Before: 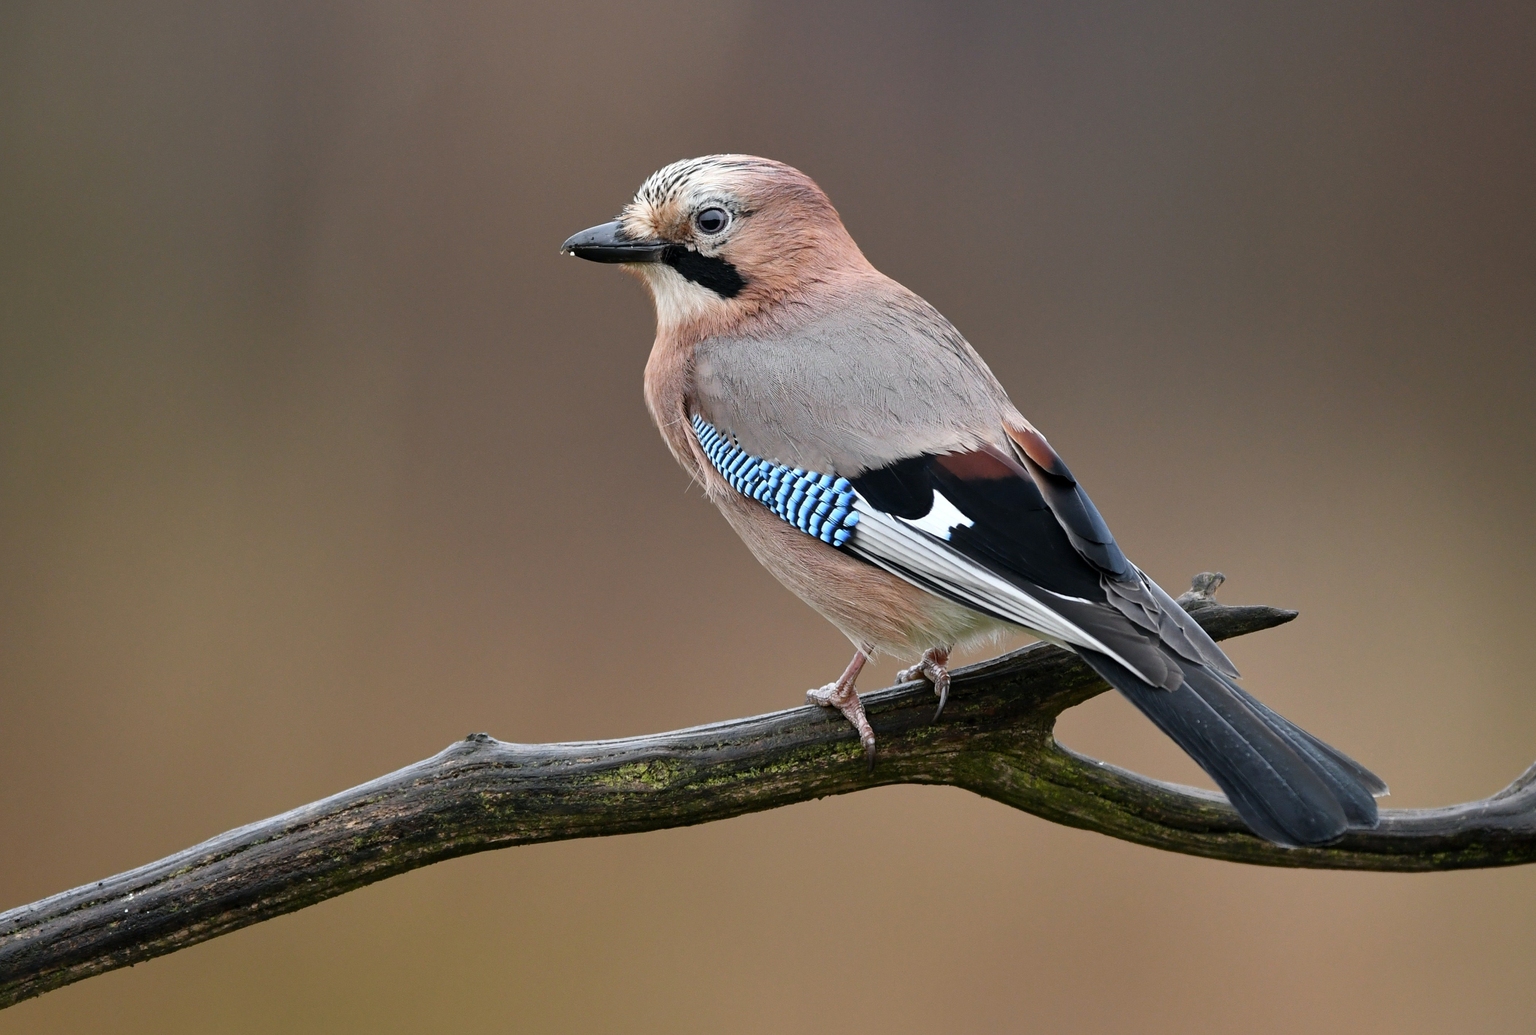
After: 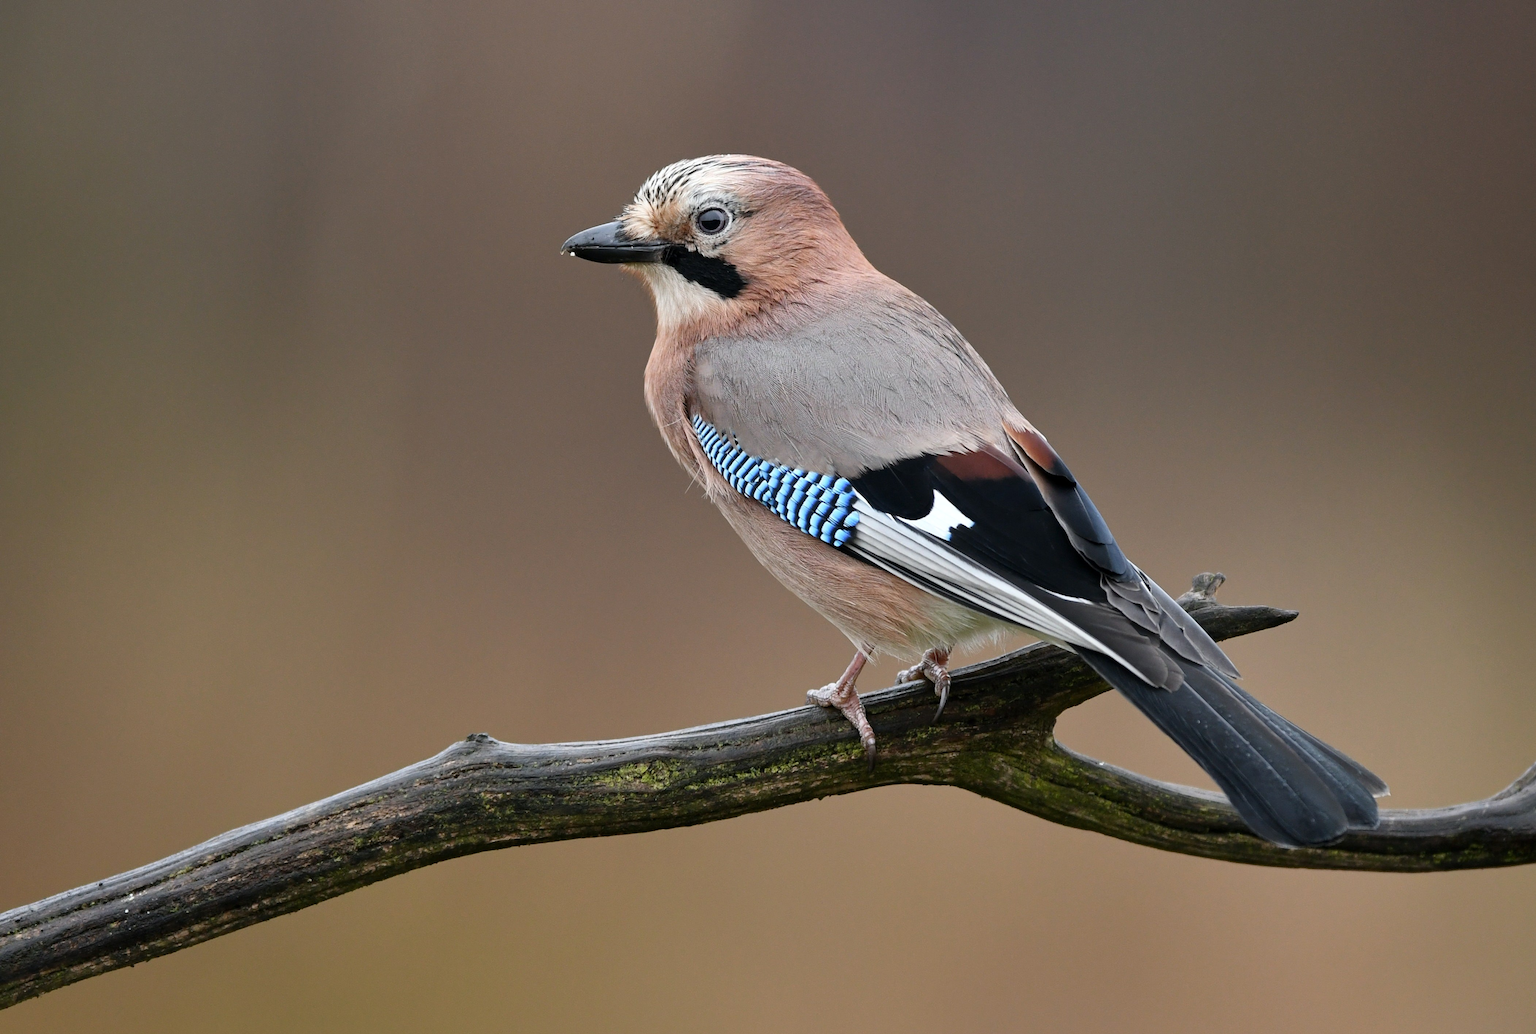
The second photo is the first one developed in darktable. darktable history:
tone equalizer: mask exposure compensation -0.491 EV
